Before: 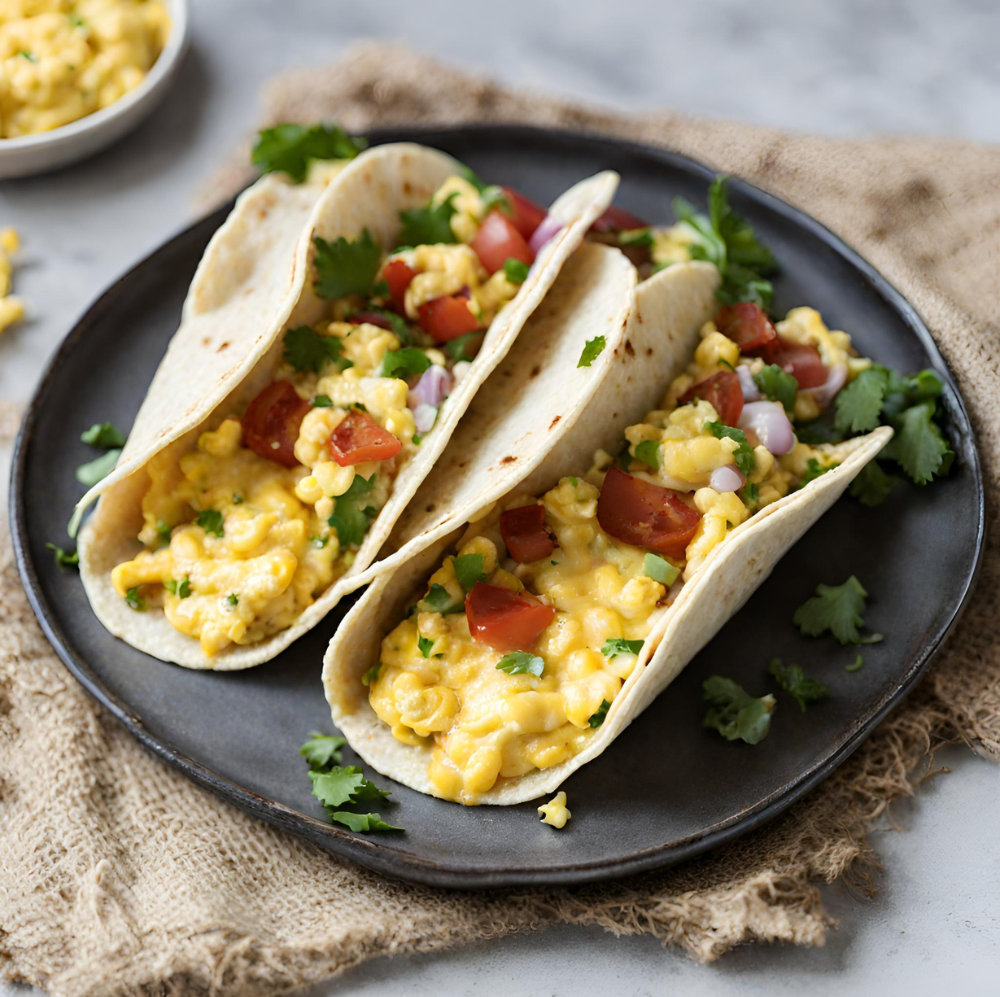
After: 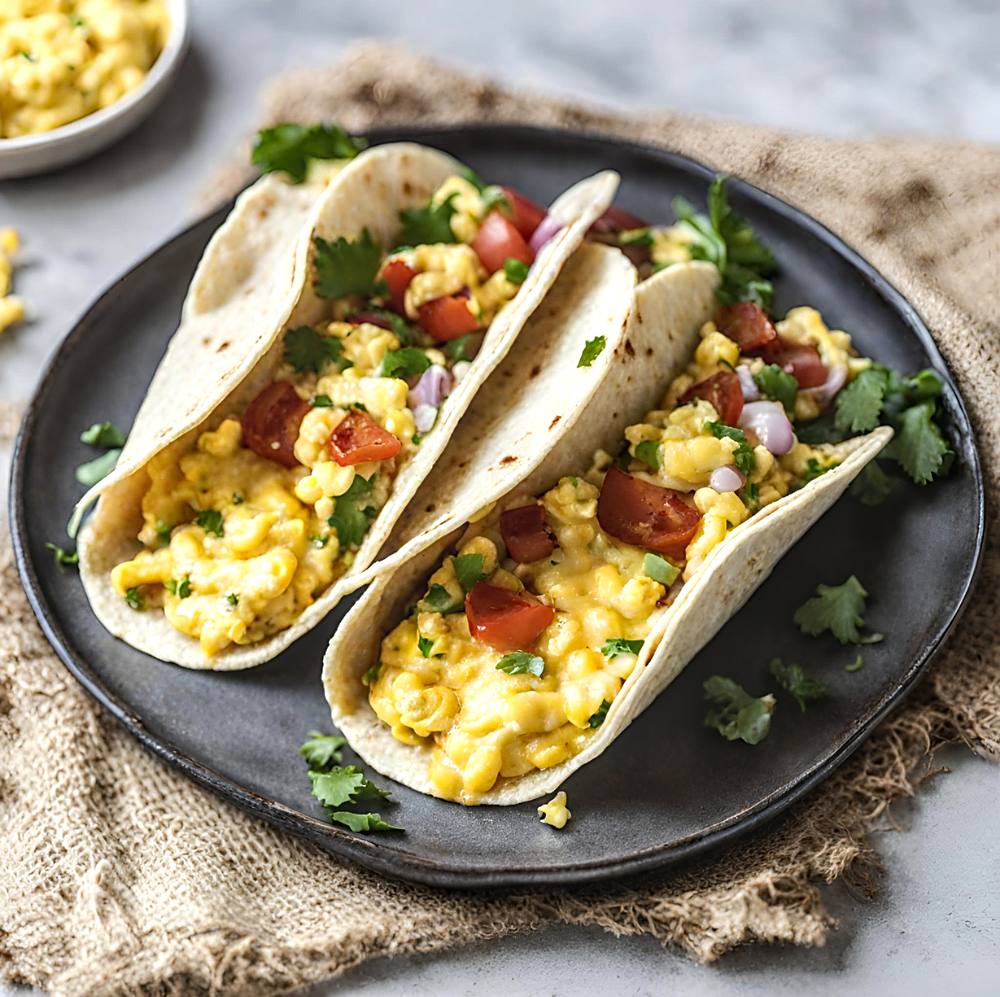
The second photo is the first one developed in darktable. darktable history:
local contrast: highlights 0%, shadows 0%, detail 133%
tone equalizer: -8 EV -0.417 EV, -7 EV -0.389 EV, -6 EV -0.333 EV, -5 EV -0.222 EV, -3 EV 0.222 EV, -2 EV 0.333 EV, -1 EV 0.389 EV, +0 EV 0.417 EV, edges refinement/feathering 500, mask exposure compensation -1.57 EV, preserve details no
sharpen: on, module defaults
